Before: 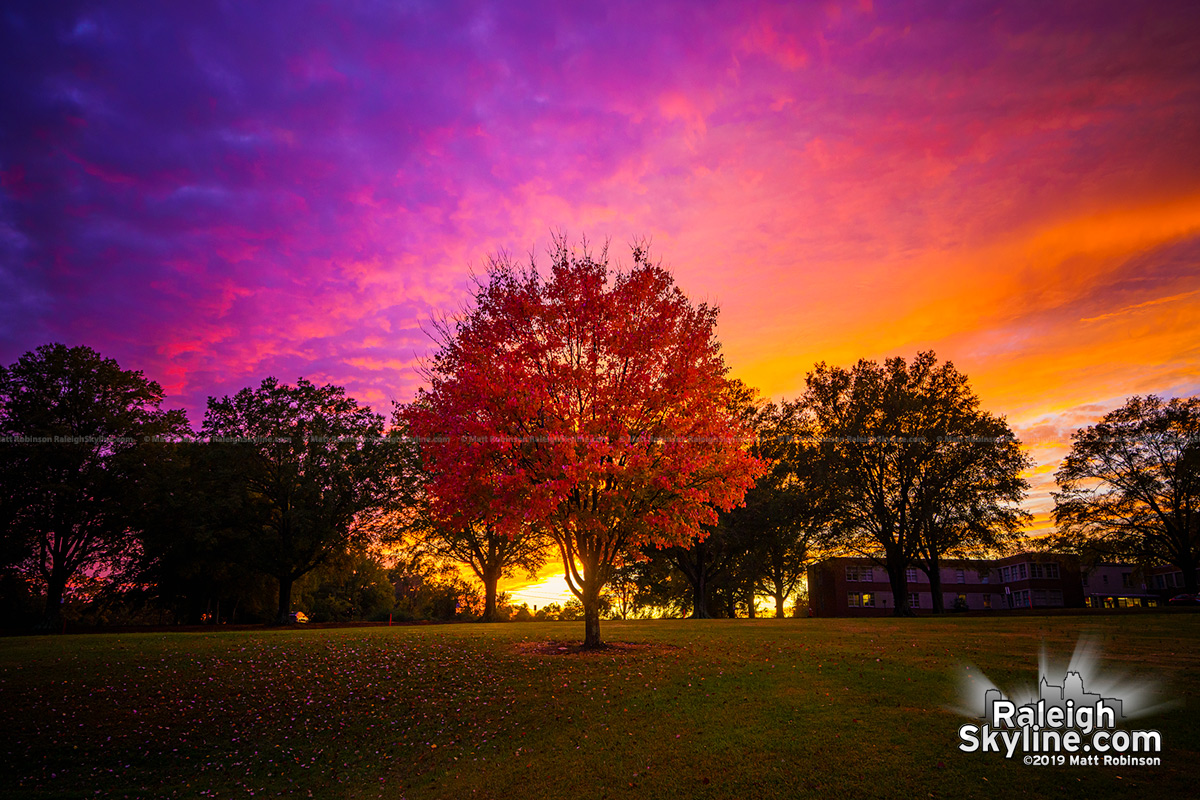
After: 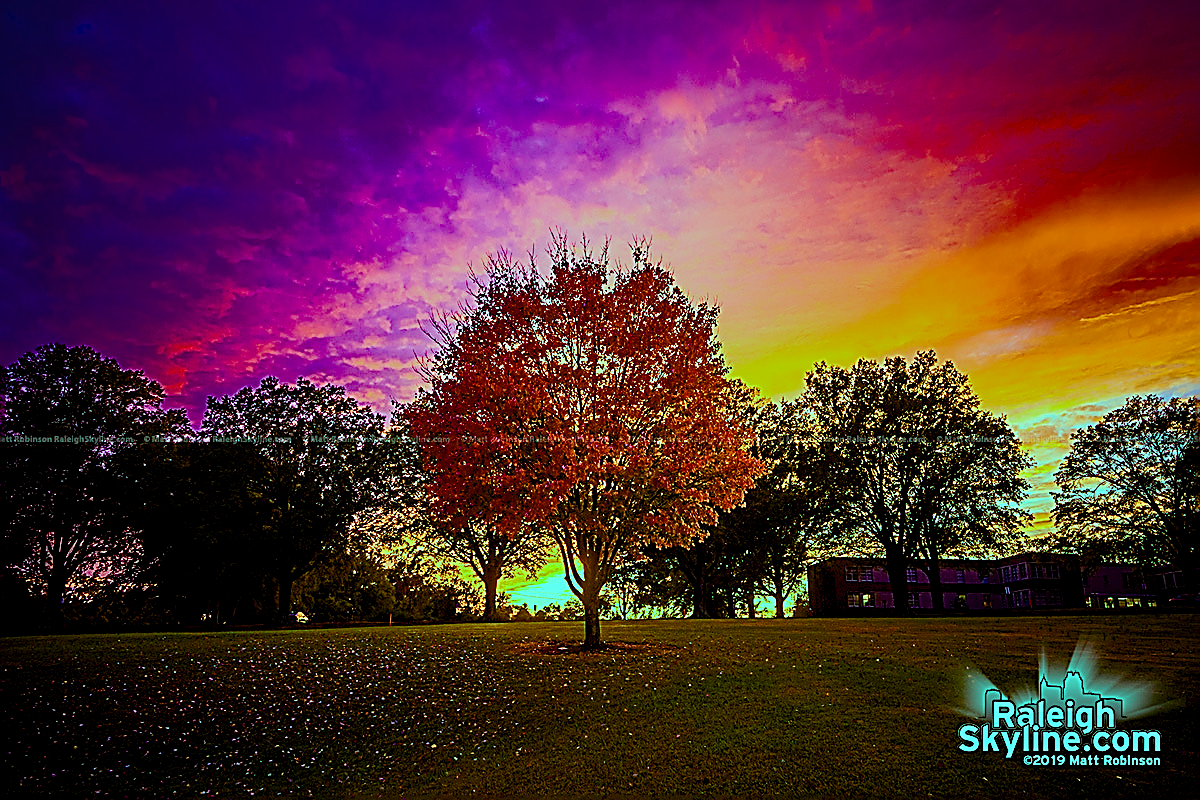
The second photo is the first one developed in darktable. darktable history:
sharpen: amount 1.995
color balance rgb: highlights gain › luminance 20.132%, highlights gain › chroma 13.162%, highlights gain › hue 175.92°, global offset › luminance -0.478%, perceptual saturation grading › global saturation 20.41%, perceptual saturation grading › highlights -19.895%, perceptual saturation grading › shadows 29.287%, global vibrance -7.384%, contrast -12.441%, saturation formula JzAzBz (2021)
